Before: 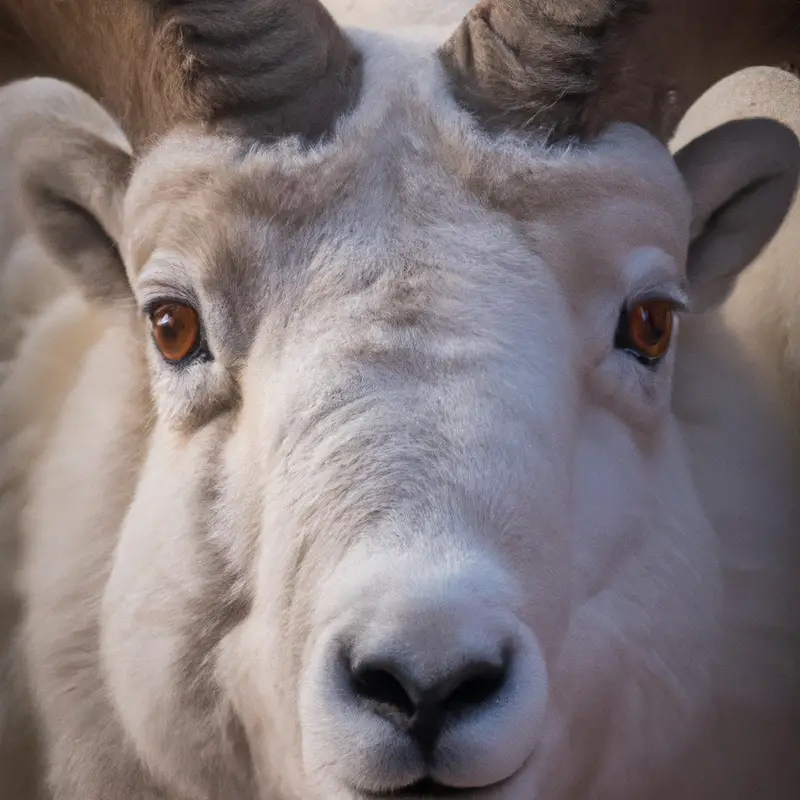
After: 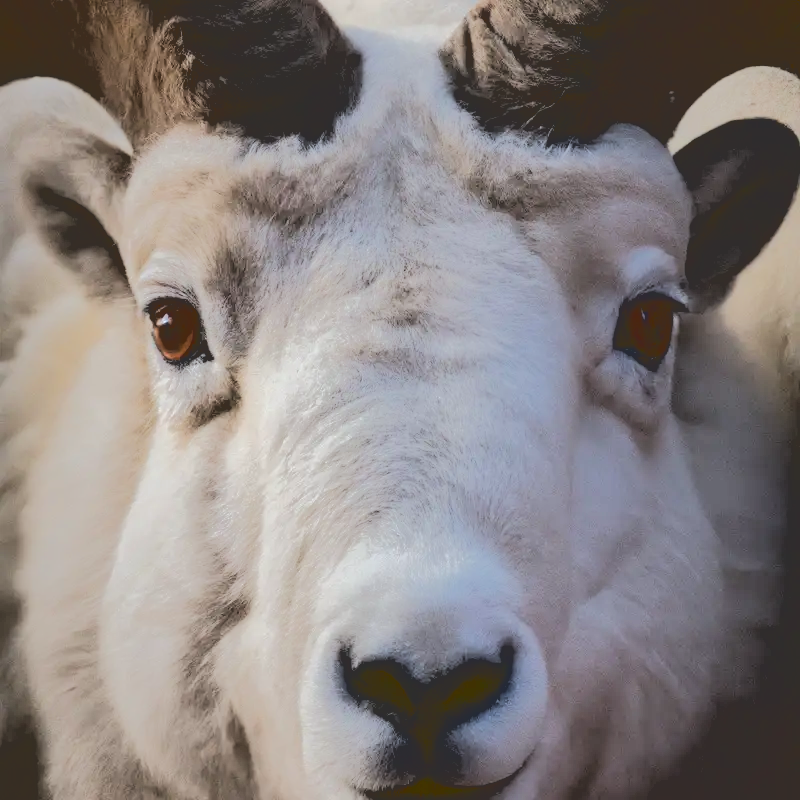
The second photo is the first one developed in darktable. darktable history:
base curve: curves: ch0 [(0.065, 0.026) (0.236, 0.358) (0.53, 0.546) (0.777, 0.841) (0.924, 0.992)], preserve colors average RGB
color balance: lift [1.004, 1.002, 1.002, 0.998], gamma [1, 1.007, 1.002, 0.993], gain [1, 0.977, 1.013, 1.023], contrast -3.64%
